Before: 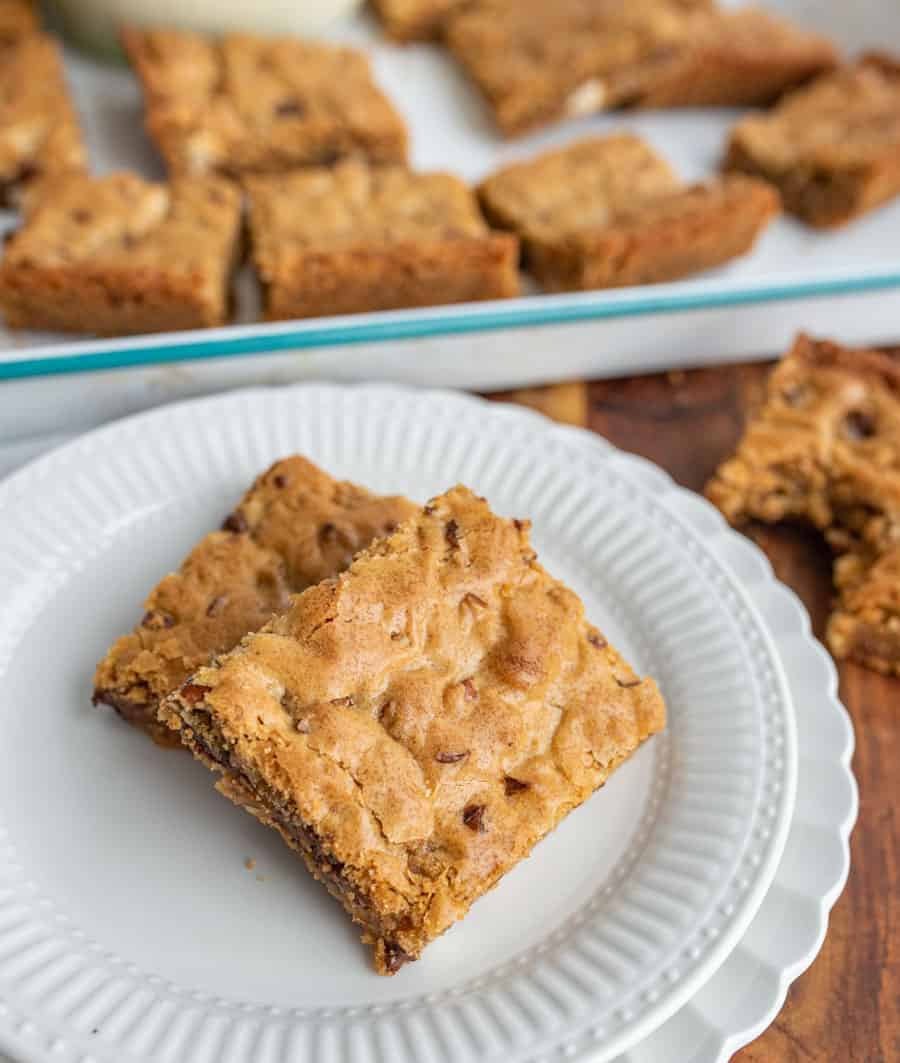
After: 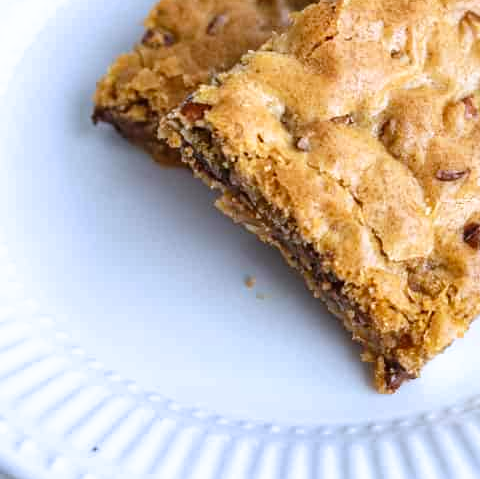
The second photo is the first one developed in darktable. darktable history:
crop and rotate: top 54.778%, right 46.61%, bottom 0.159%
white balance: red 0.948, green 1.02, blue 1.176
tone curve: curves: ch0 [(0, 0) (0.003, 0.002) (0.011, 0.009) (0.025, 0.02) (0.044, 0.036) (0.069, 0.057) (0.1, 0.081) (0.136, 0.115) (0.177, 0.153) (0.224, 0.202) (0.277, 0.264) (0.335, 0.333) (0.399, 0.409) (0.468, 0.491) (0.543, 0.58) (0.623, 0.675) (0.709, 0.777) (0.801, 0.88) (0.898, 0.98) (1, 1)], preserve colors none
